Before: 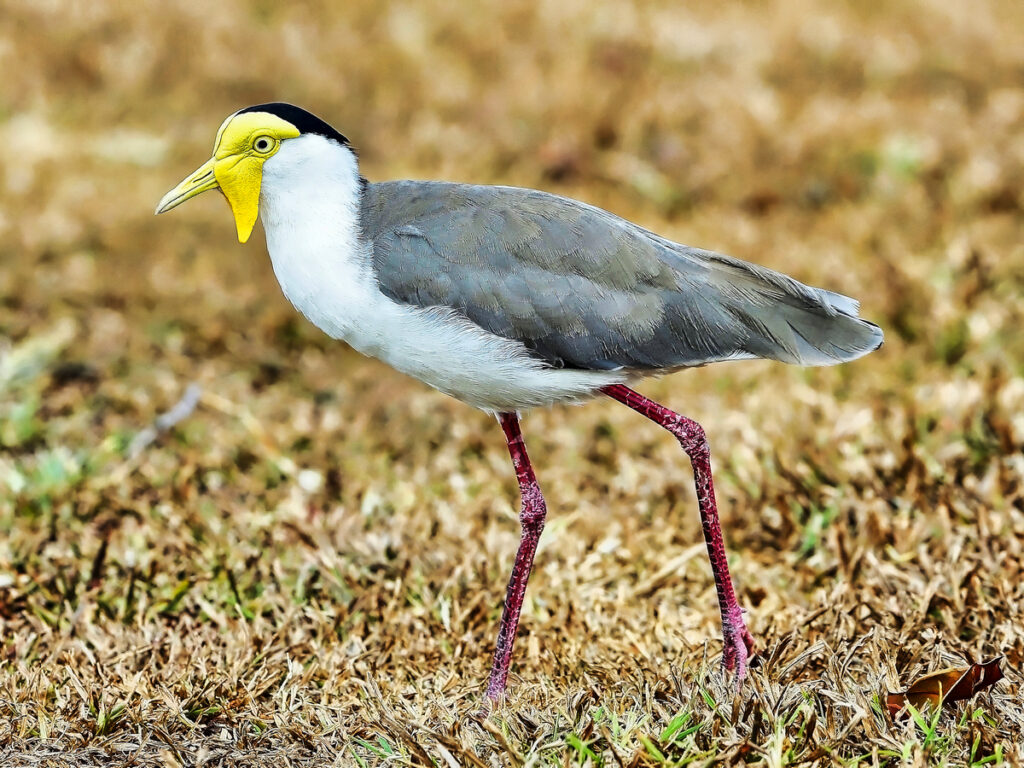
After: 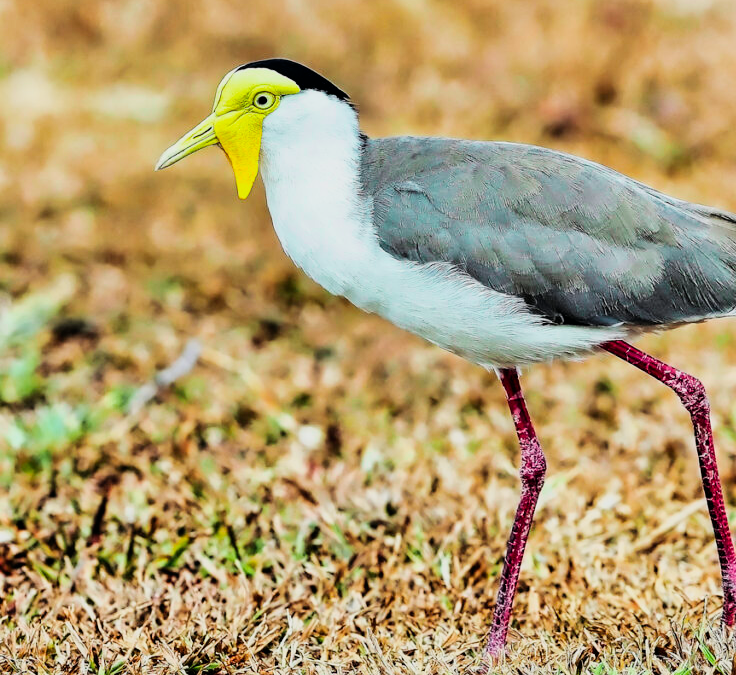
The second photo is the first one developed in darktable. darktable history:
crop: top 5.803%, right 27.864%, bottom 5.804%
tone curve: curves: ch0 [(0, 0) (0.051, 0.047) (0.102, 0.099) (0.236, 0.249) (0.429, 0.473) (0.67, 0.755) (0.875, 0.948) (1, 0.985)]; ch1 [(0, 0) (0.339, 0.298) (0.402, 0.363) (0.453, 0.413) (0.485, 0.469) (0.494, 0.493) (0.504, 0.502) (0.515, 0.526) (0.563, 0.591) (0.597, 0.639) (0.834, 0.888) (1, 1)]; ch2 [(0, 0) (0.362, 0.353) (0.425, 0.439) (0.501, 0.501) (0.537, 0.538) (0.58, 0.59) (0.642, 0.669) (0.773, 0.856) (1, 1)], color space Lab, independent channels, preserve colors none
filmic rgb: black relative exposure -7.65 EV, white relative exposure 4.56 EV, hardness 3.61
